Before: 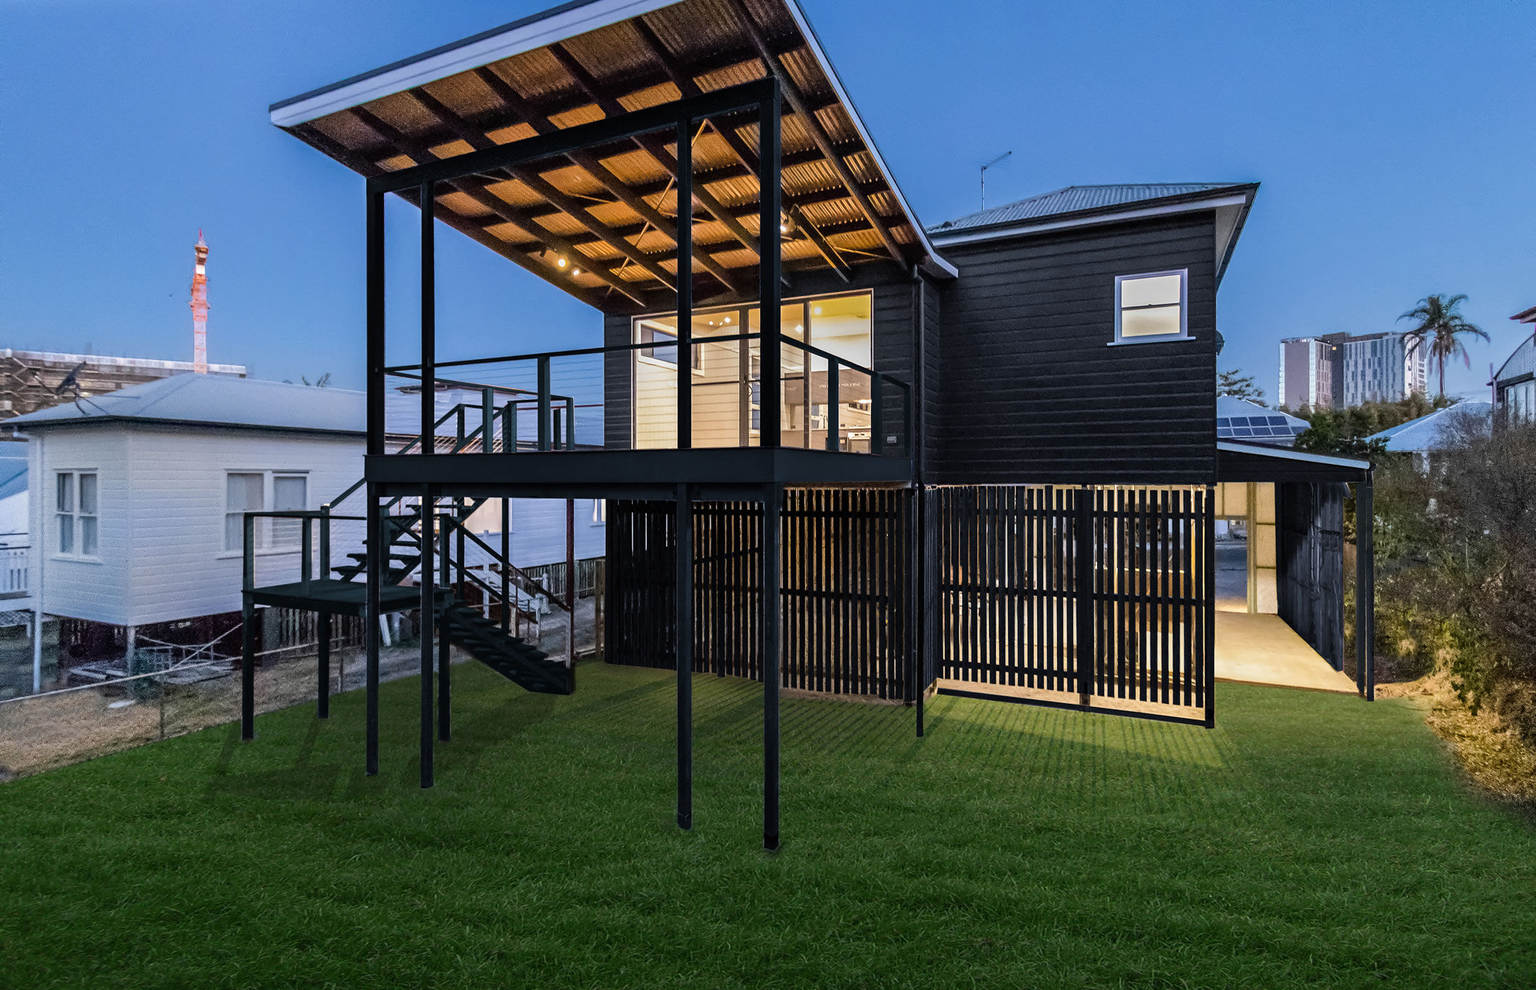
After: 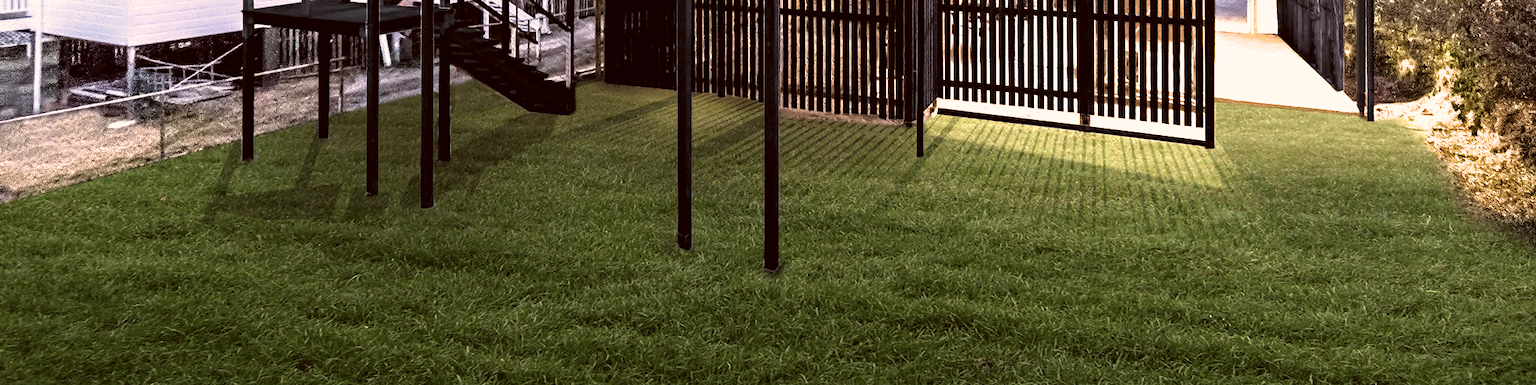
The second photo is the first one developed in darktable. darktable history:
filmic rgb: black relative exposure -8.25 EV, white relative exposure 2.2 EV, target white luminance 99.921%, hardness 7.15, latitude 74.94%, contrast 1.317, highlights saturation mix -2.8%, shadows ↔ highlights balance 29.97%, color science v6 (2022)
exposure: black level correction 0, exposure 1.107 EV, compensate exposure bias true, compensate highlight preservation false
crop and rotate: top 58.616%, bottom 2.424%
color correction: highlights a* 10.19, highlights b* 9.66, shadows a* 9.11, shadows b* 8.41, saturation 0.794
